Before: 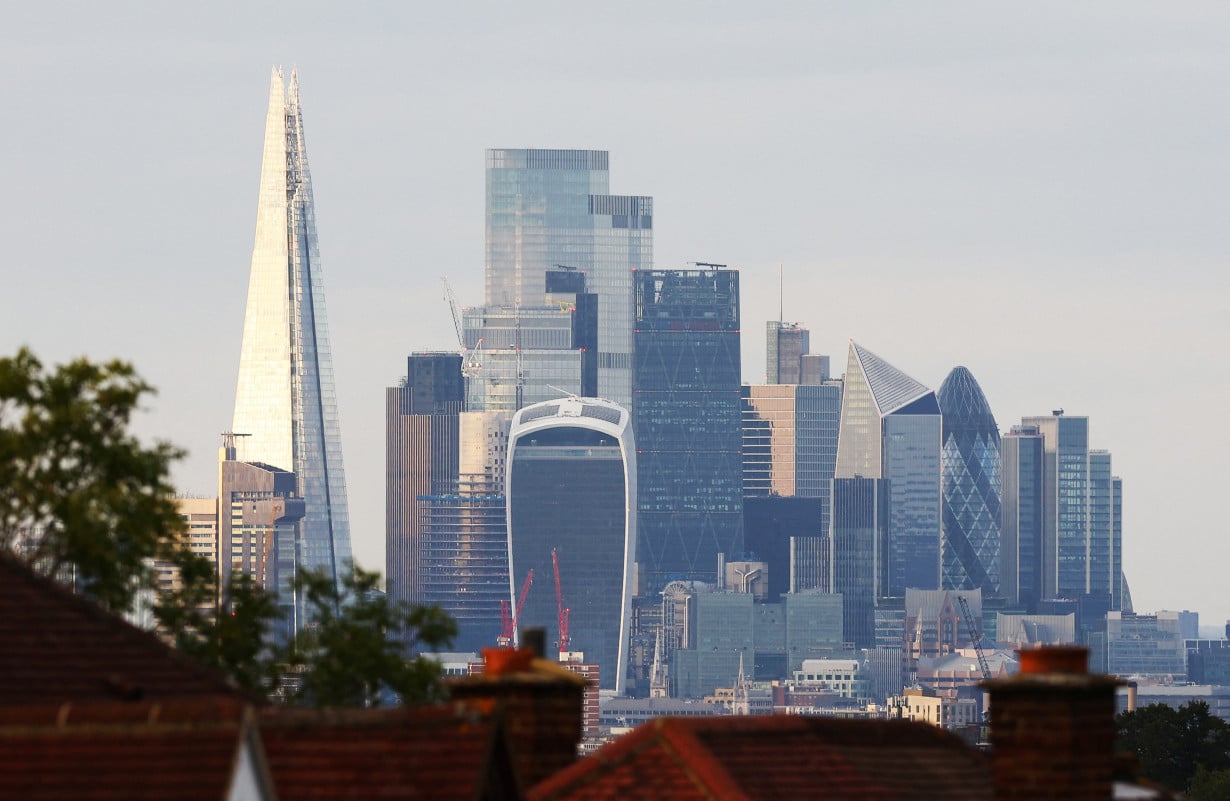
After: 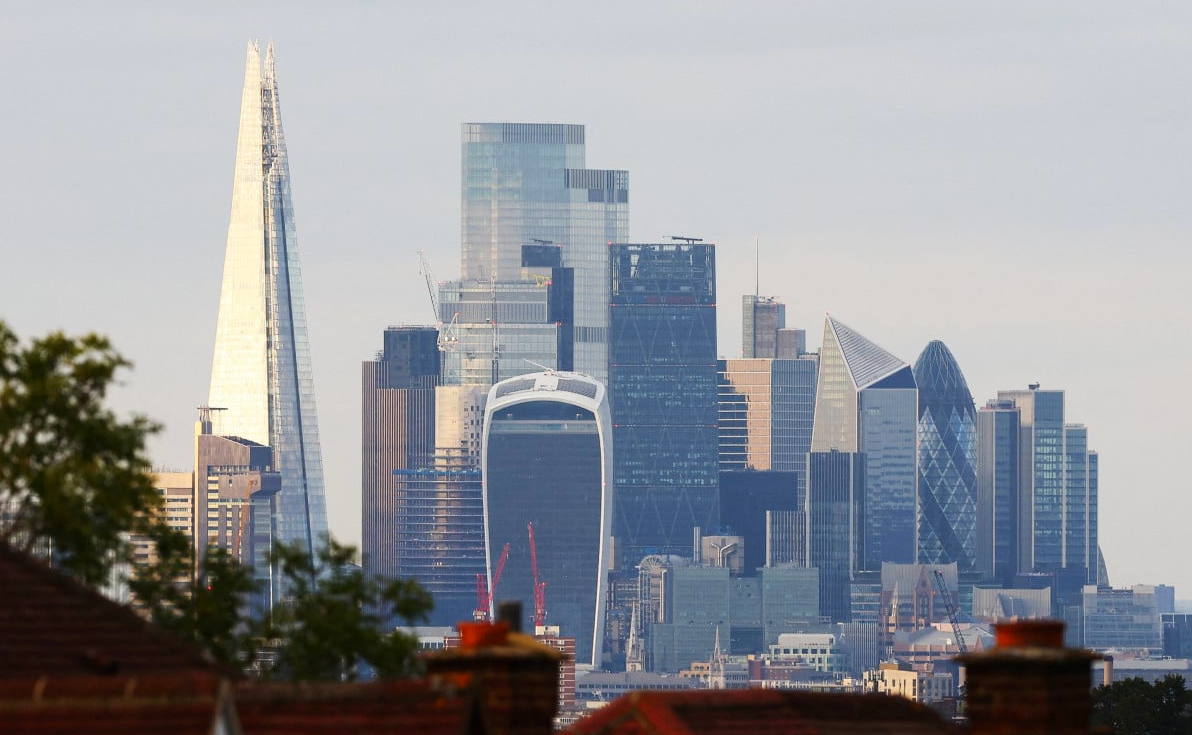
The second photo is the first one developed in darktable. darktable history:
crop: left 1.964%, top 3.251%, right 1.122%, bottom 4.933%
color correction: saturation 1.11
